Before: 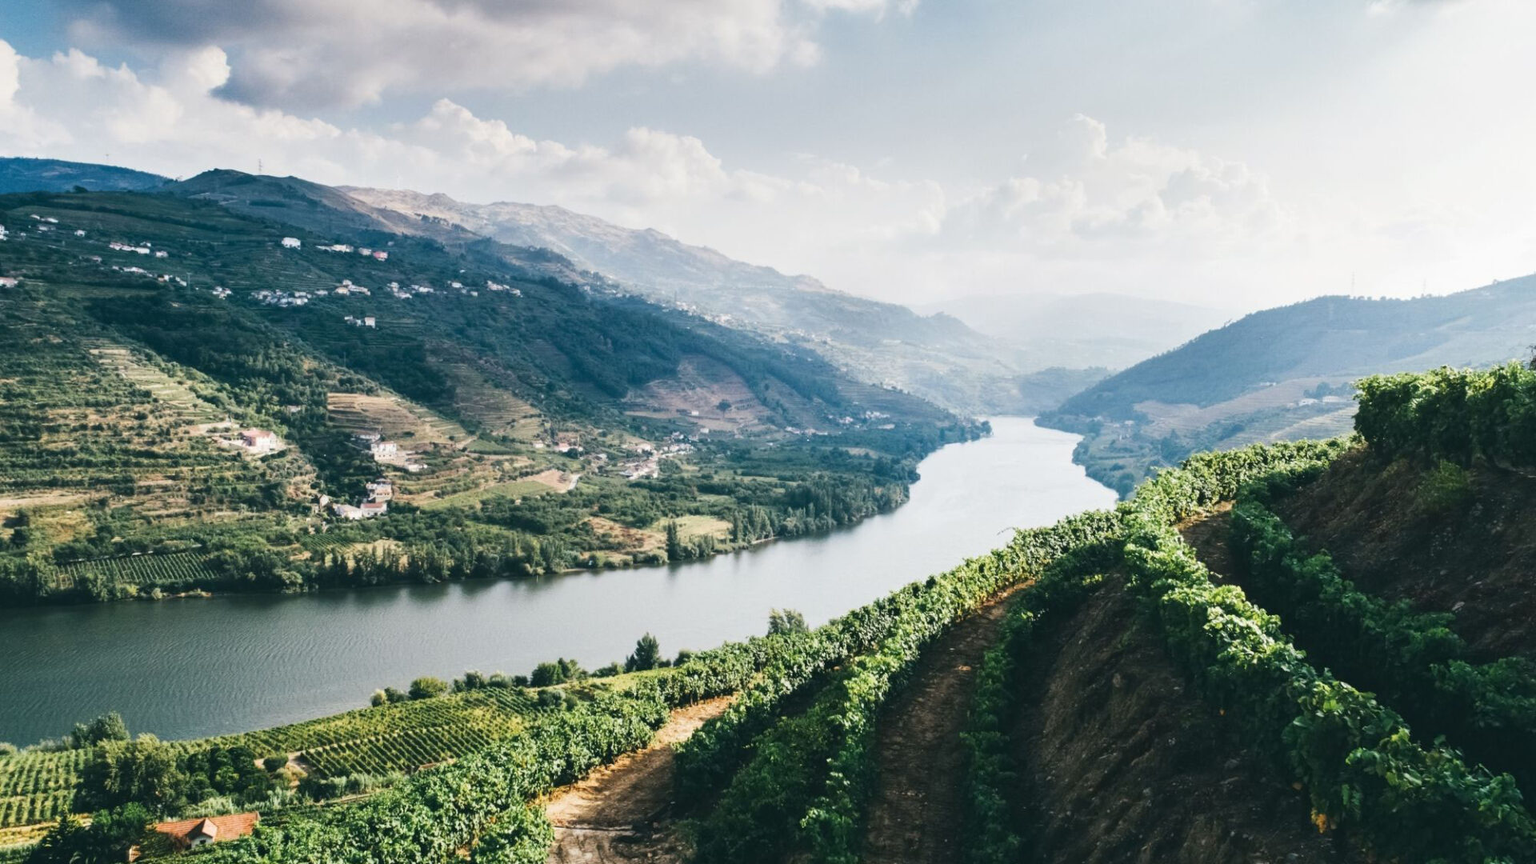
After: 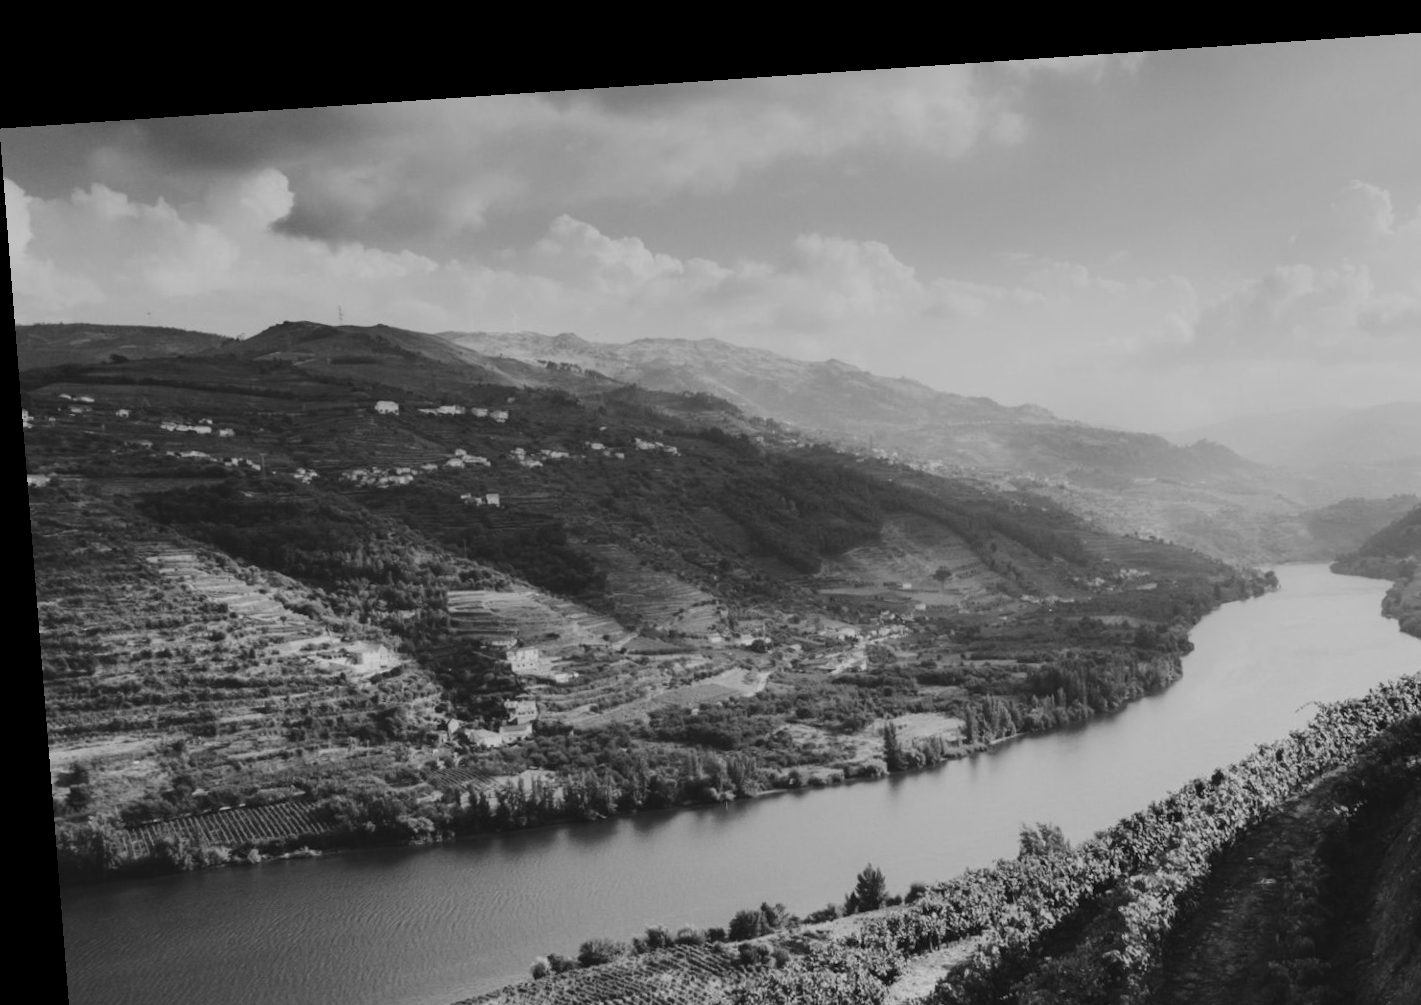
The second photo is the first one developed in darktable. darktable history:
color correction: saturation 0.8
rotate and perspective: rotation -4.2°, shear 0.006, automatic cropping off
monochrome: a 79.32, b 81.83, size 1.1
crop: right 28.885%, bottom 16.626%
white balance: red 1.08, blue 0.791
